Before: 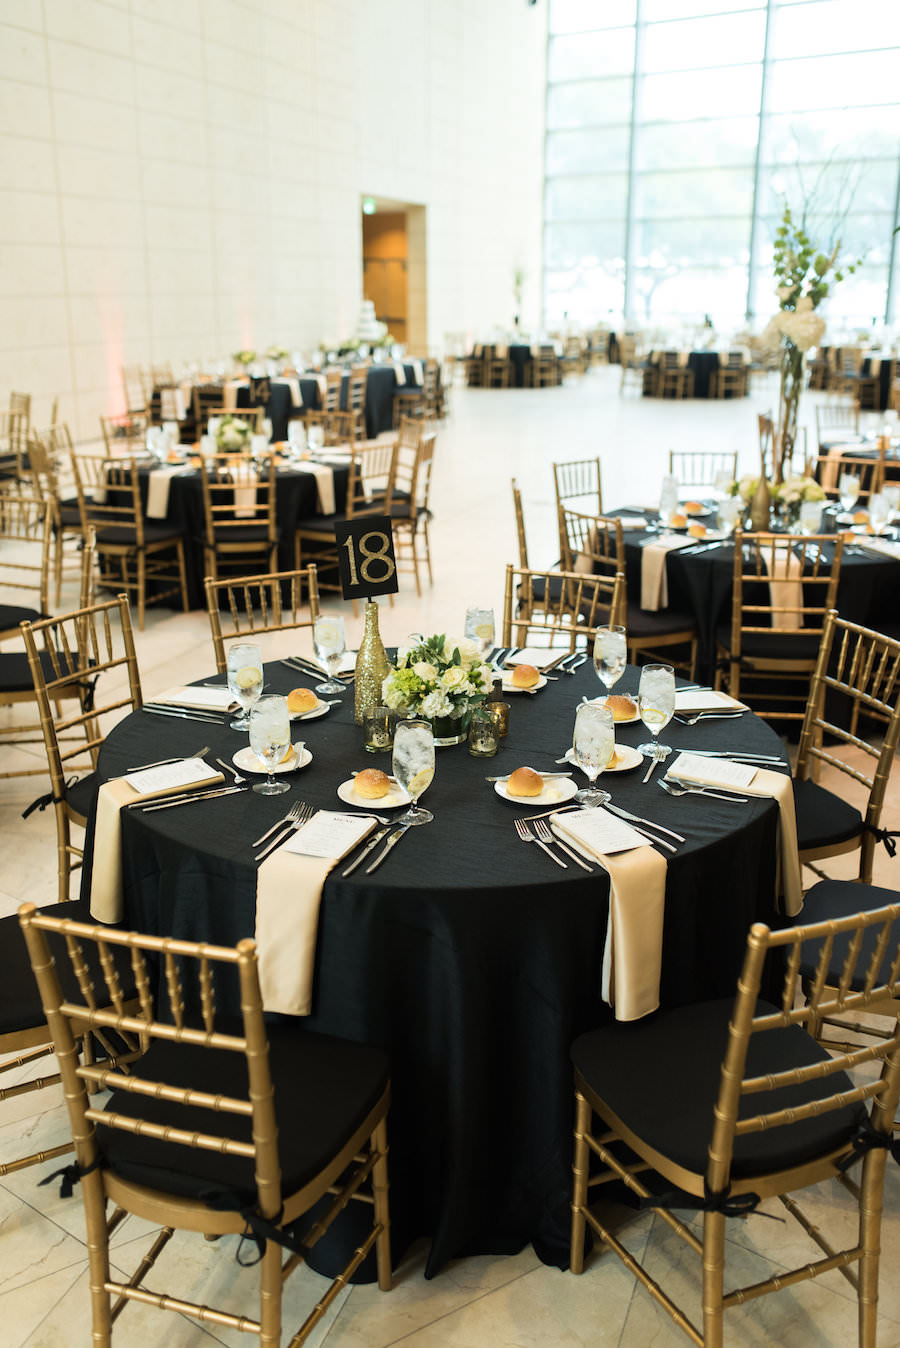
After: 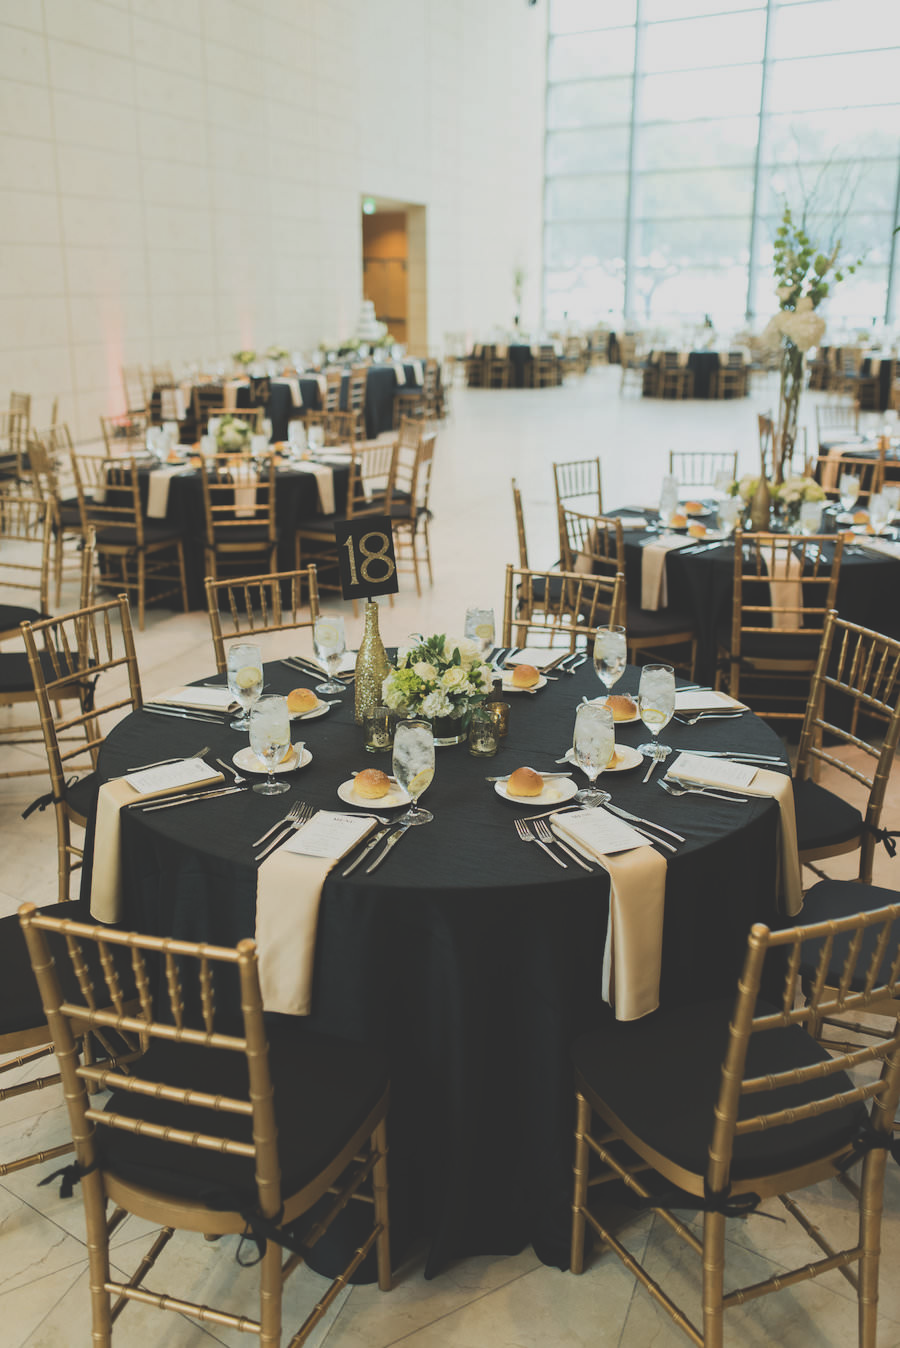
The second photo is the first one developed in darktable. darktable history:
tone equalizer: edges refinement/feathering 500, mask exposure compensation -1.57 EV, preserve details no
exposure: black level correction -0.037, exposure -0.495 EV, compensate highlight preservation false
